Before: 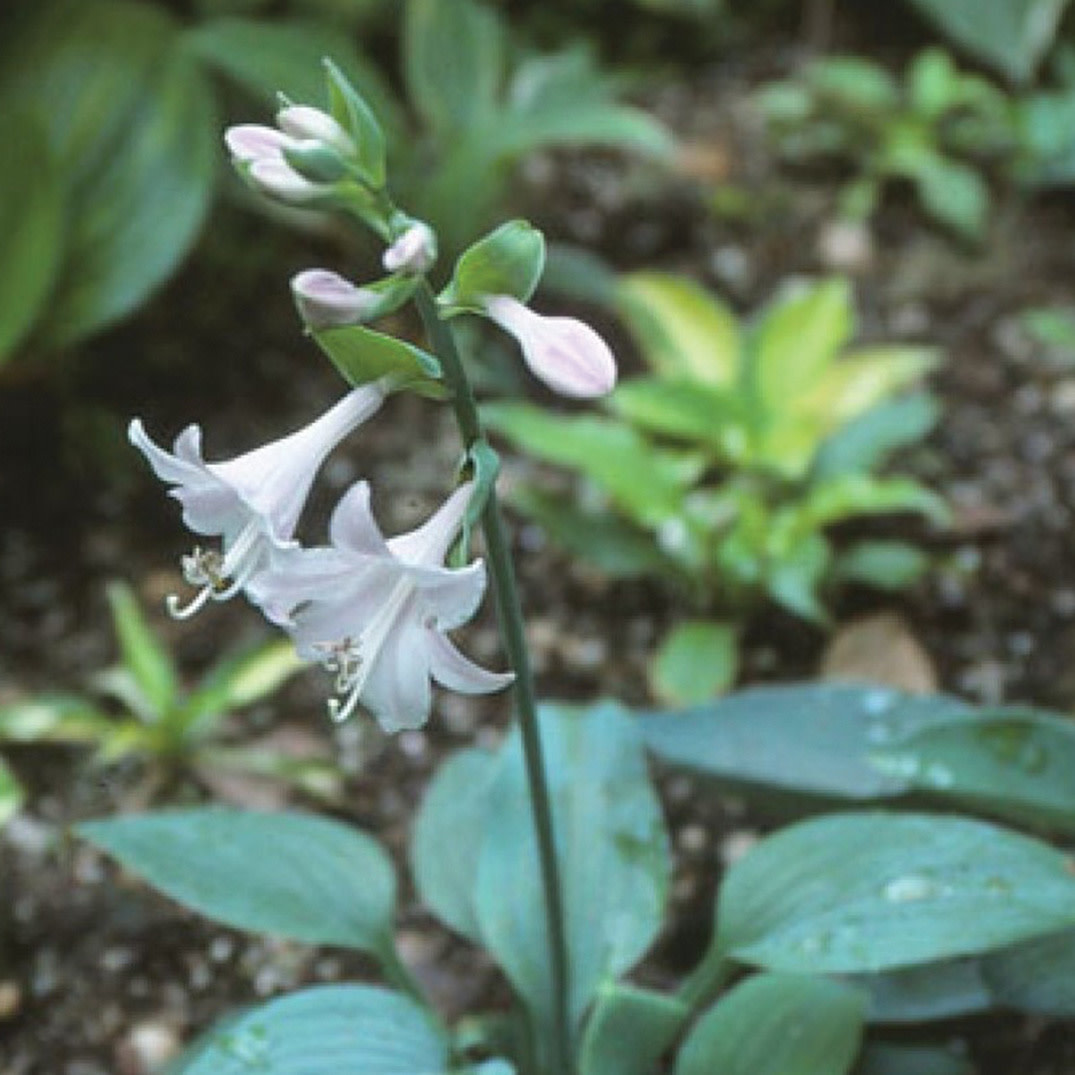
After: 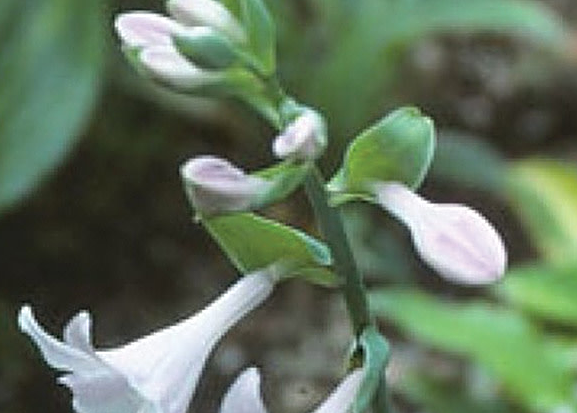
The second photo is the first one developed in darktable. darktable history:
sharpen: on, module defaults
crop: left 10.273%, top 10.533%, right 36.004%, bottom 51.017%
